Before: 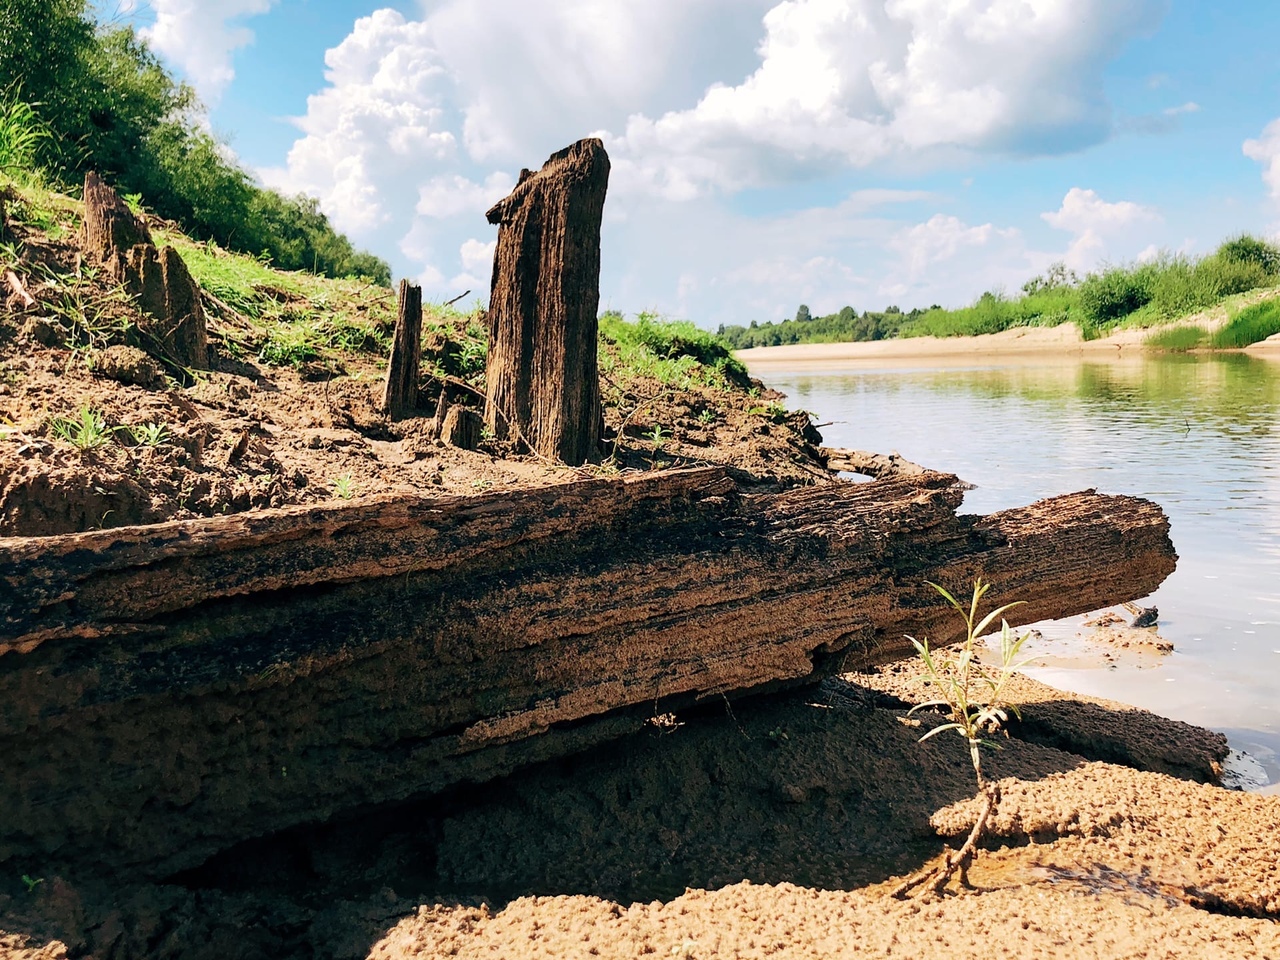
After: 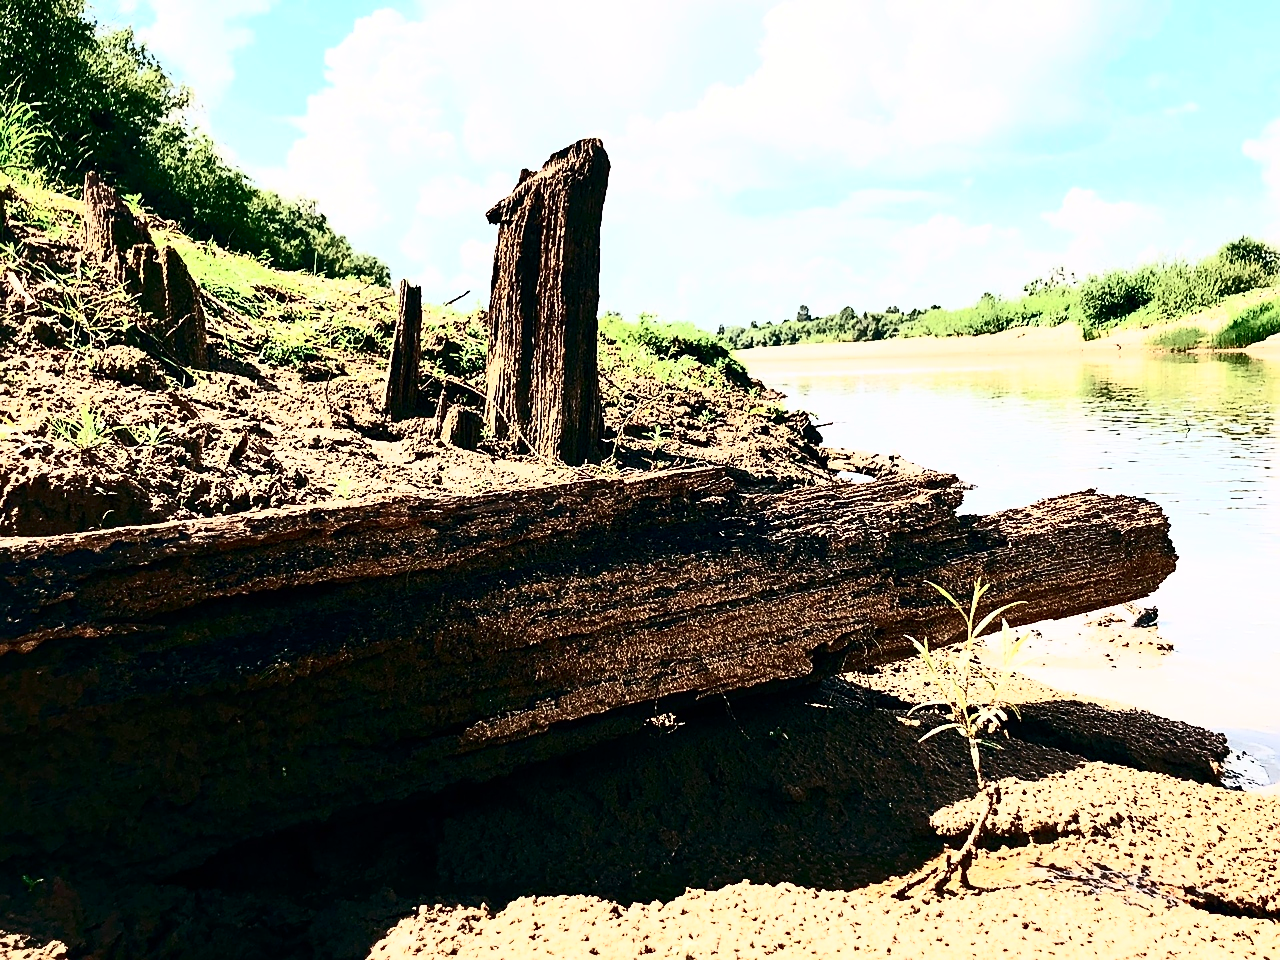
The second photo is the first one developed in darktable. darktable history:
sharpen: on, module defaults
contrast brightness saturation: contrast 0.93, brightness 0.2
